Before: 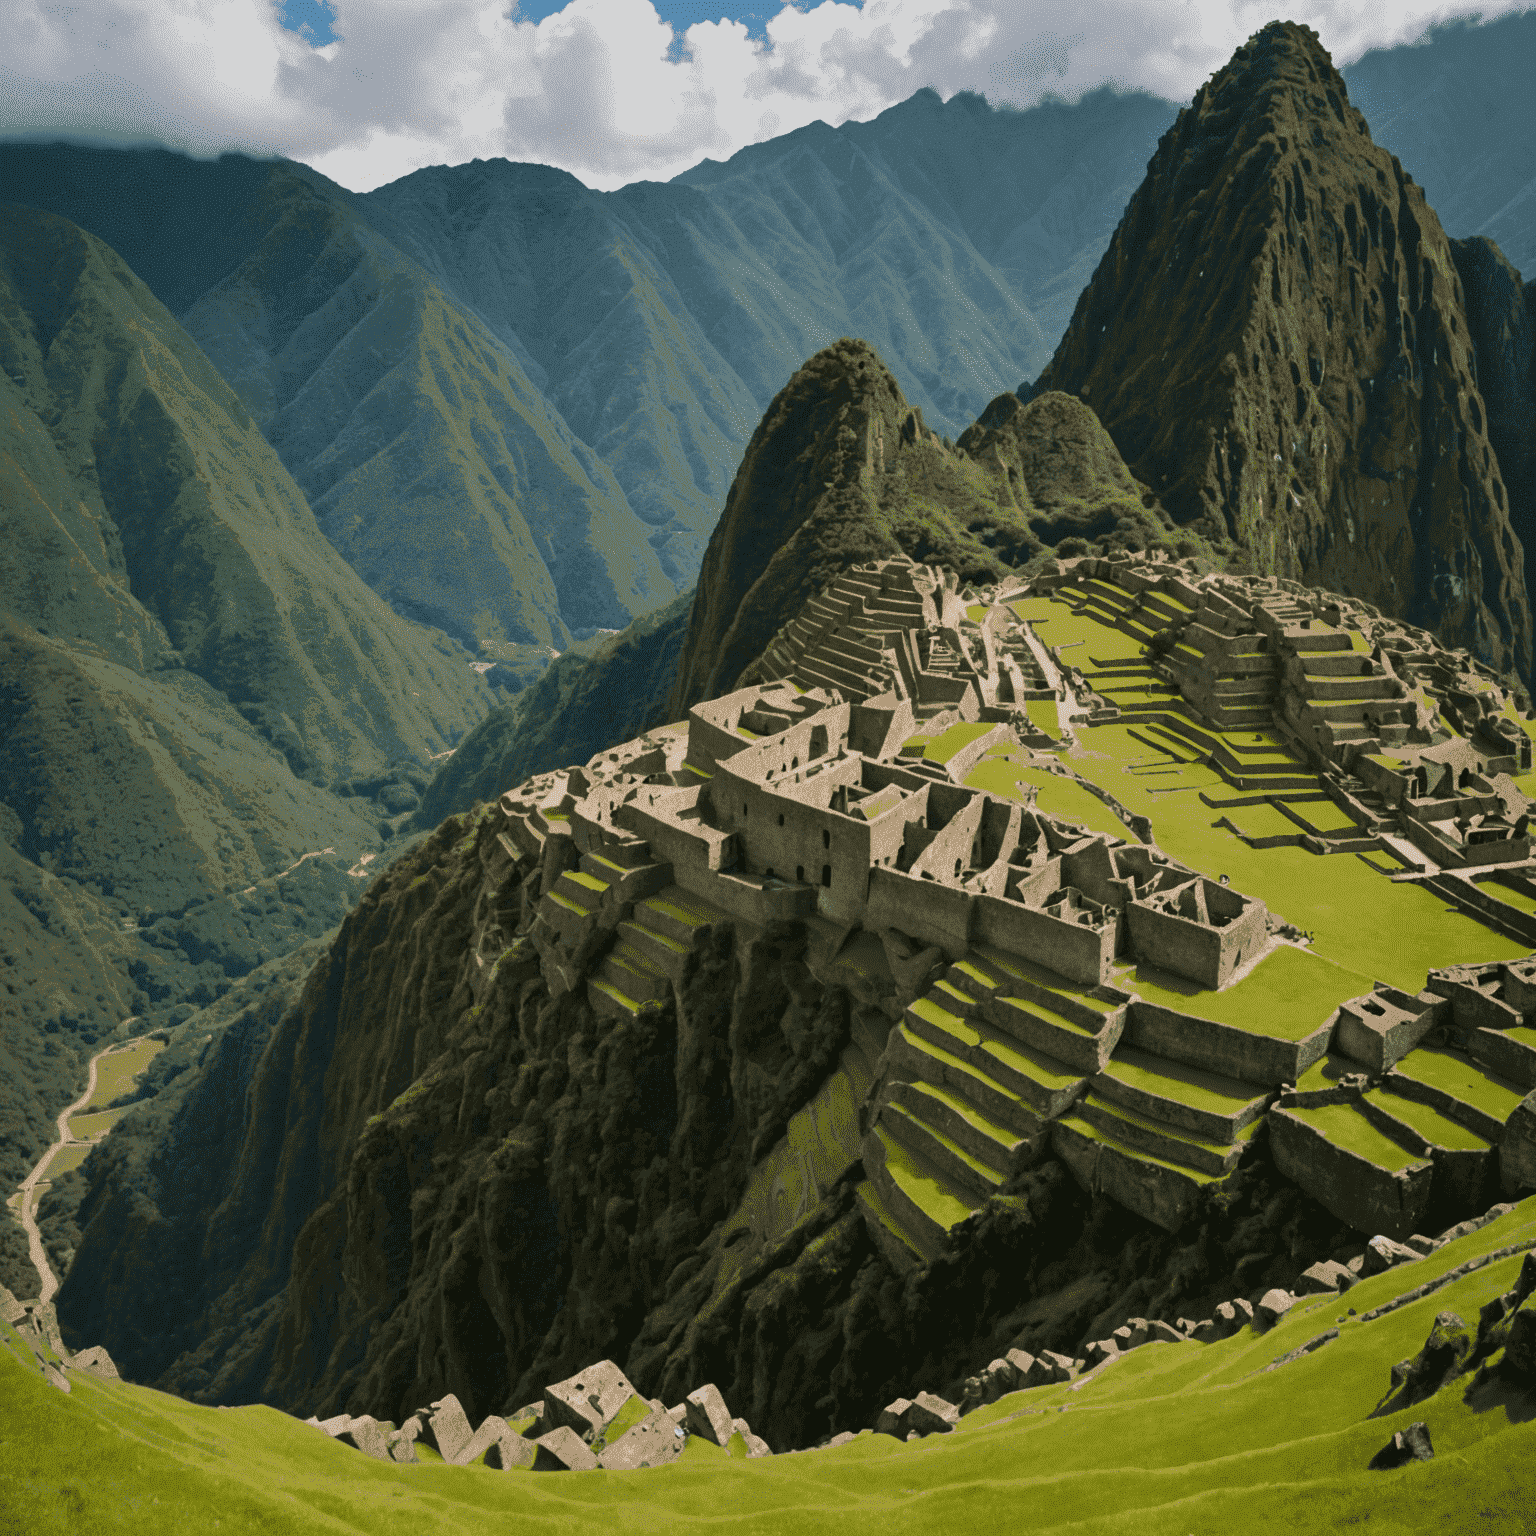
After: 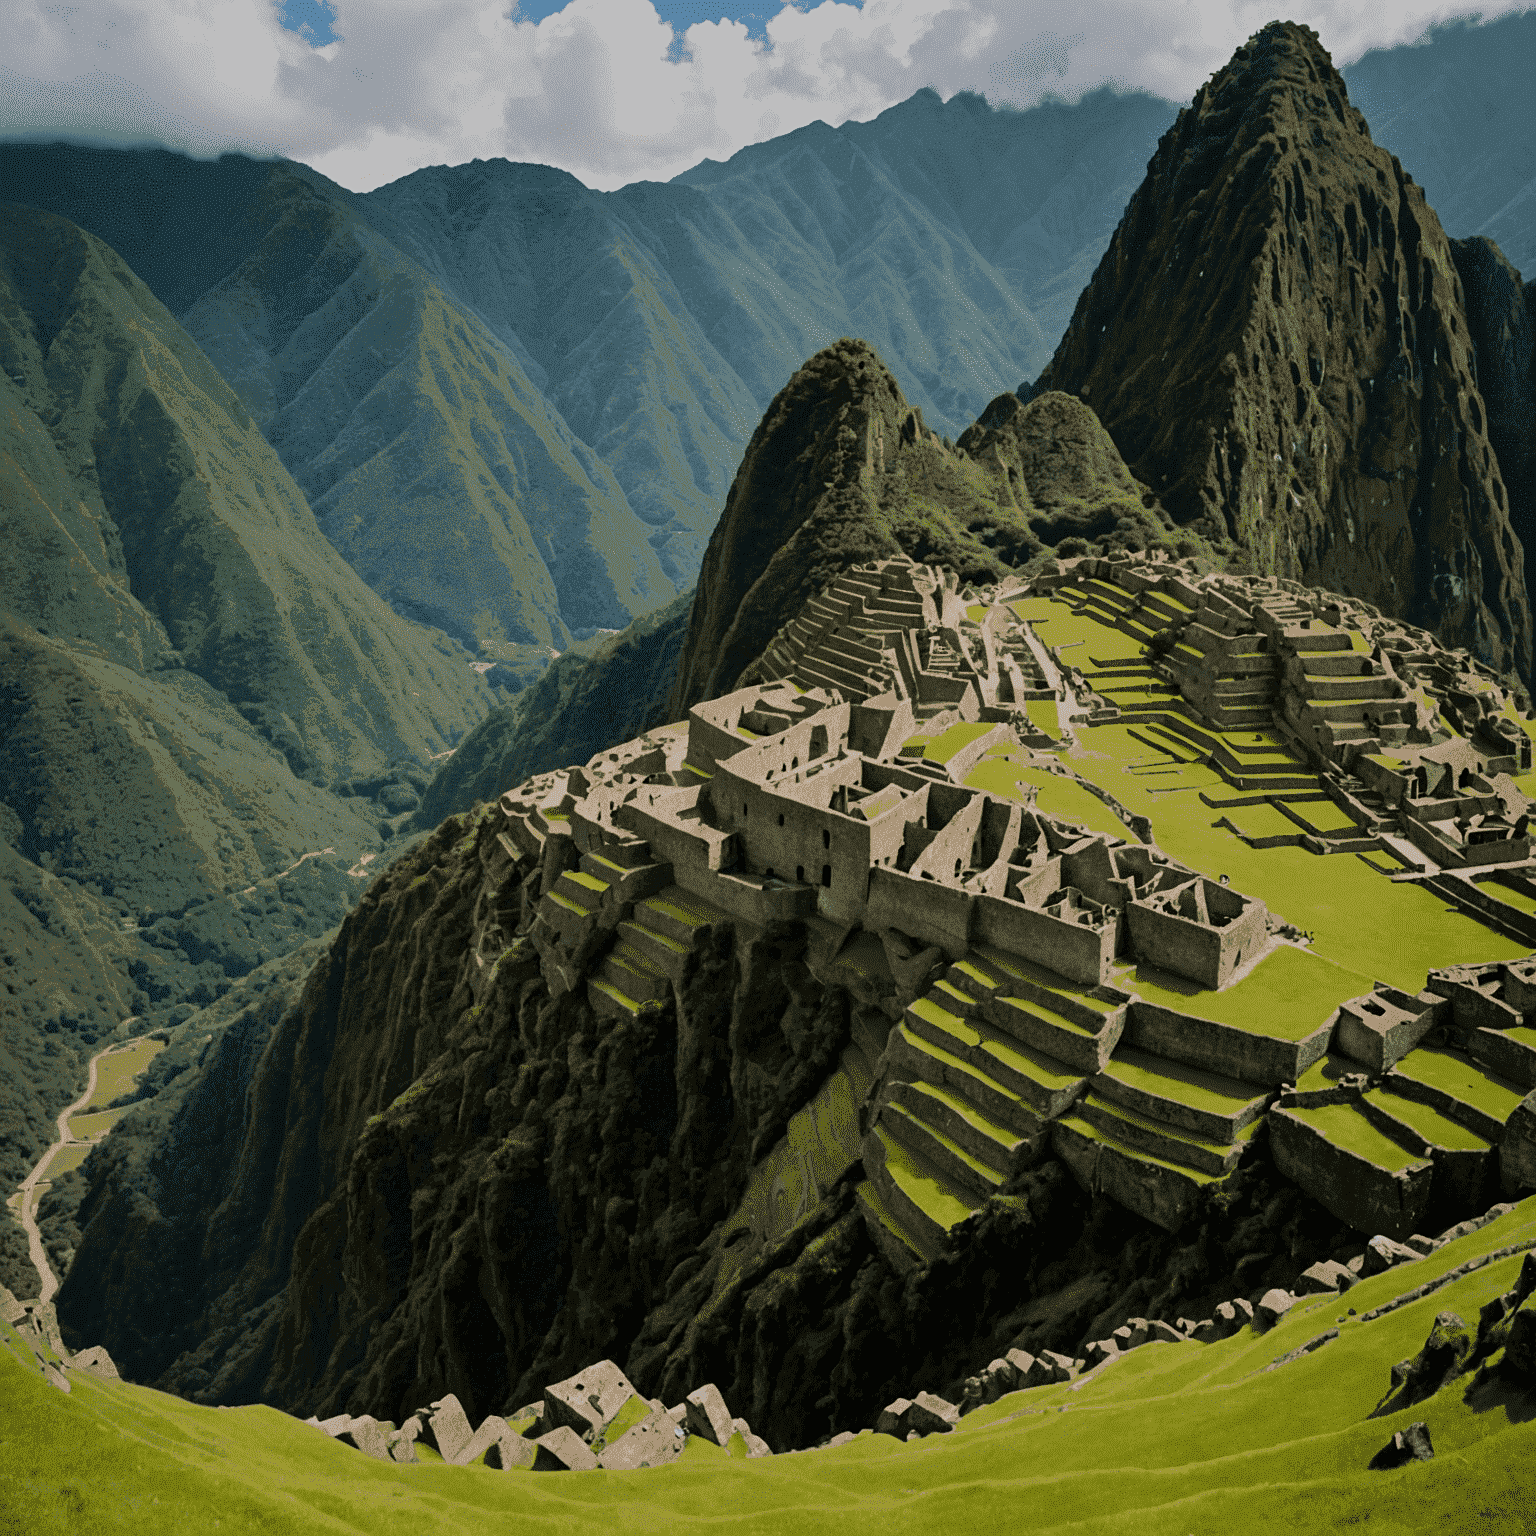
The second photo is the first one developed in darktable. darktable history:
filmic rgb: black relative exposure -7.65 EV, white relative exposure 4.56 EV, hardness 3.61
sharpen: amount 0.2
